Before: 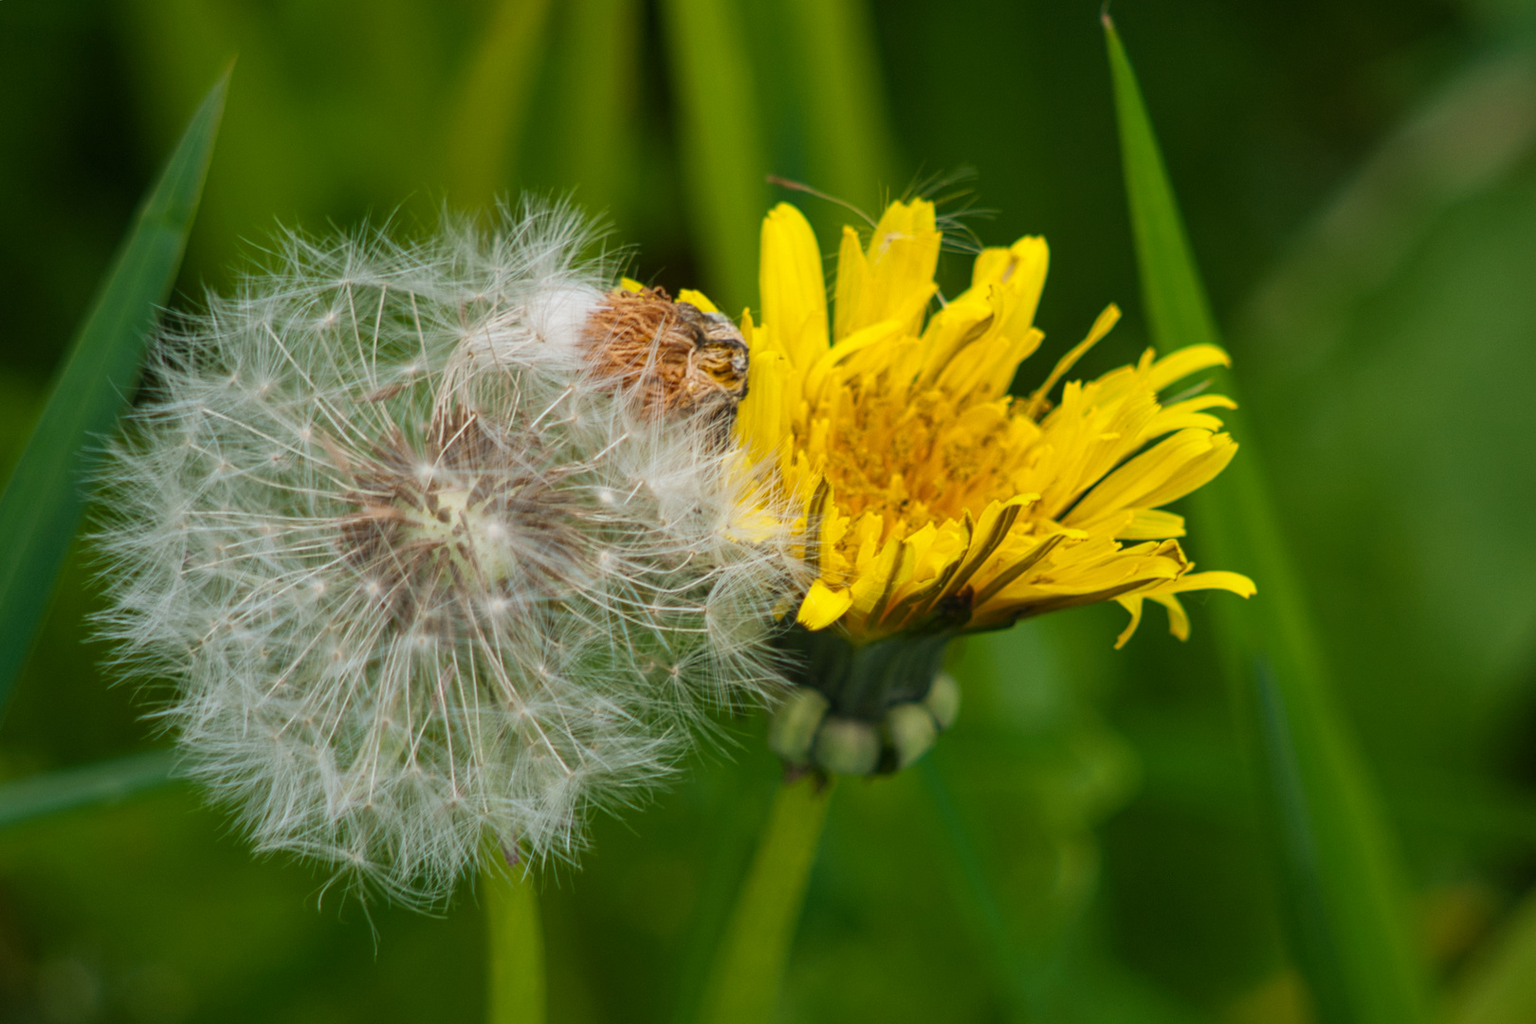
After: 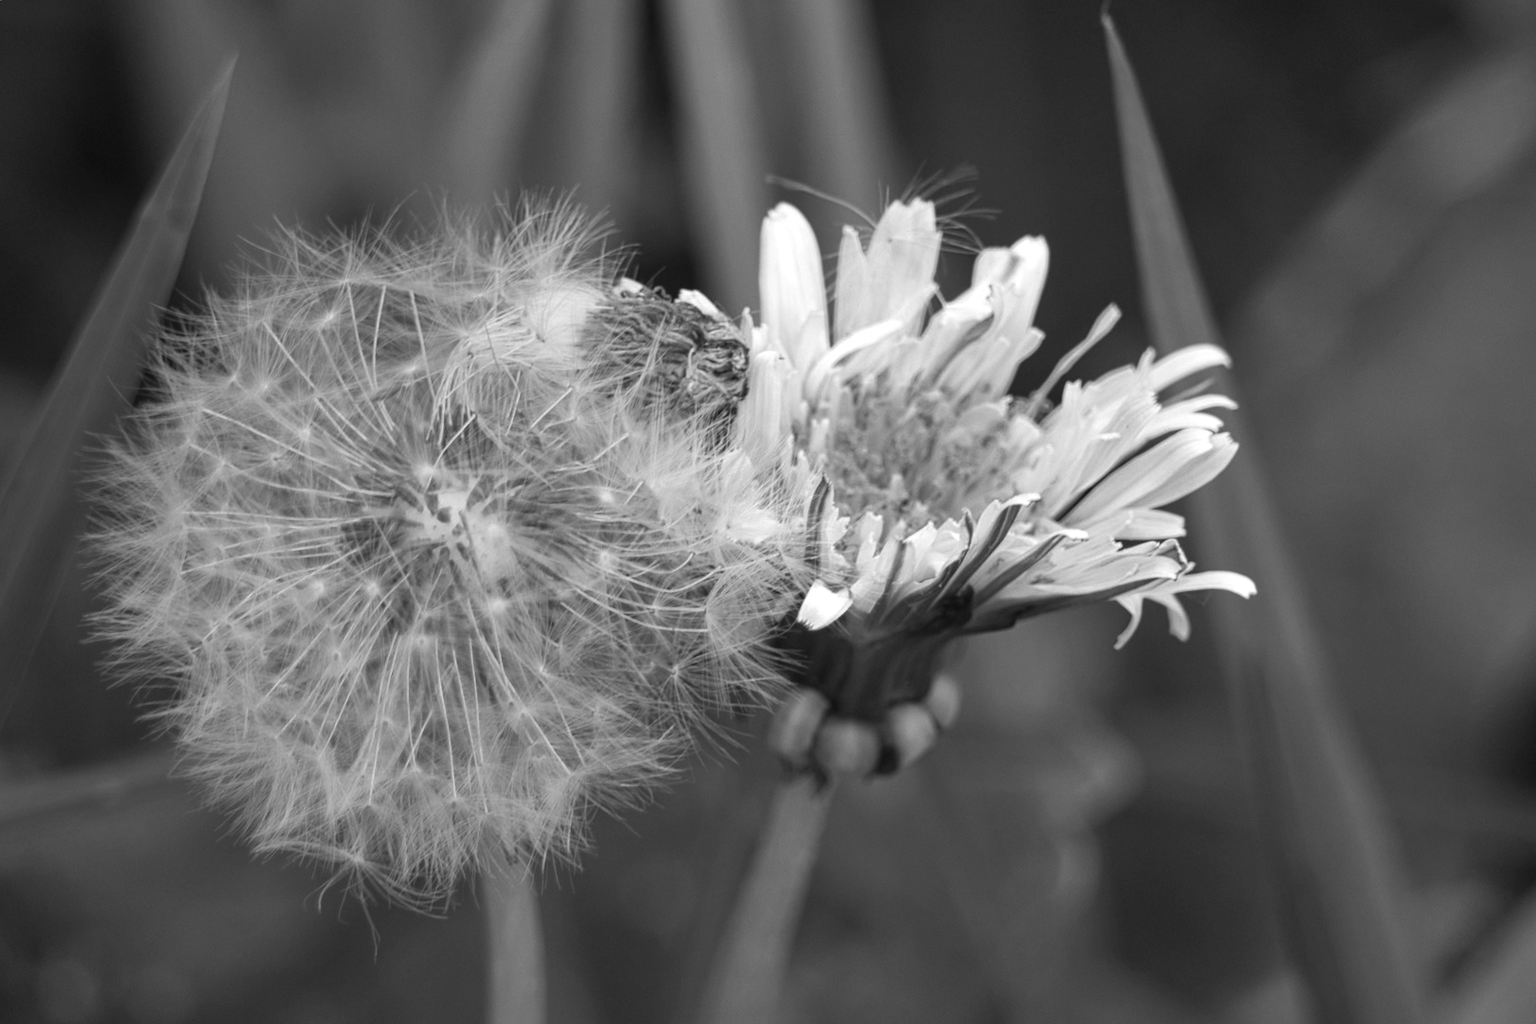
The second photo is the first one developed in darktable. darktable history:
color zones: curves: ch0 [(0.002, 0.593) (0.143, 0.417) (0.285, 0.541) (0.455, 0.289) (0.608, 0.327) (0.727, 0.283) (0.869, 0.571) (1, 0.603)]; ch1 [(0, 0) (0.143, 0) (0.286, 0) (0.429, 0) (0.571, 0) (0.714, 0) (0.857, 0)]
exposure: exposure 0.081 EV, compensate highlight preservation false
